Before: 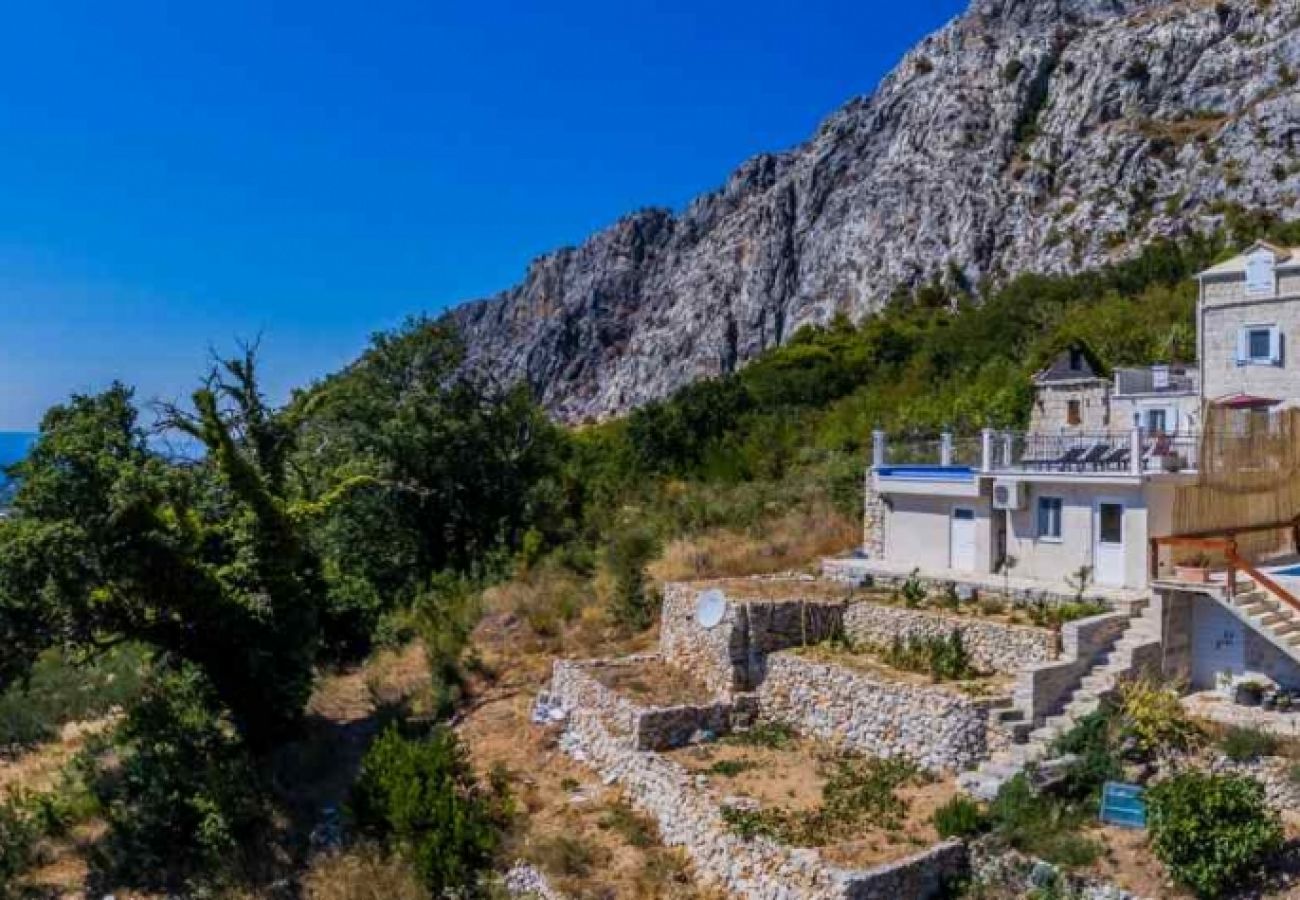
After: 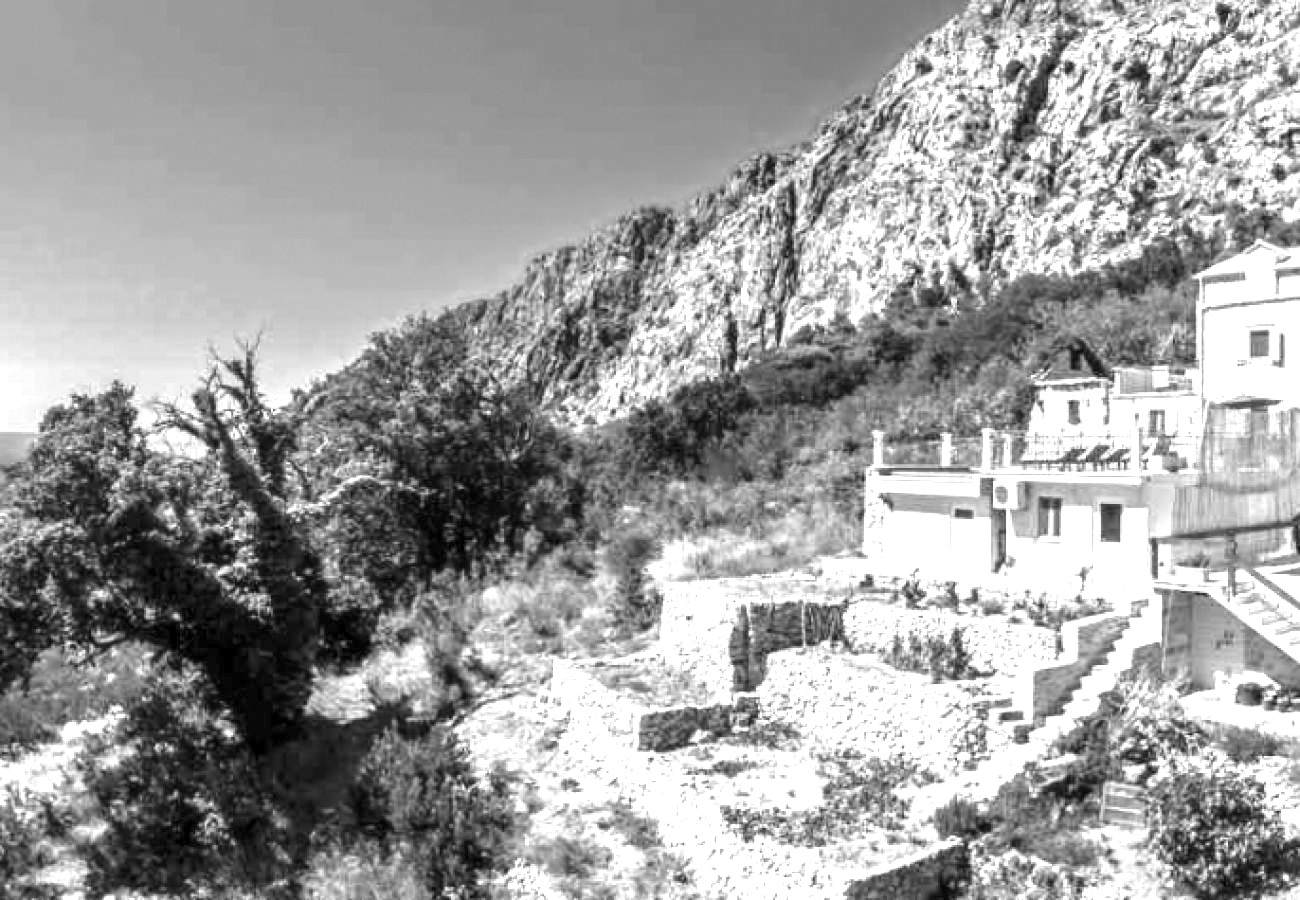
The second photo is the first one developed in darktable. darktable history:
exposure: exposure 2.04 EV, compensate highlight preservation false
monochrome: a -6.99, b 35.61, size 1.4
